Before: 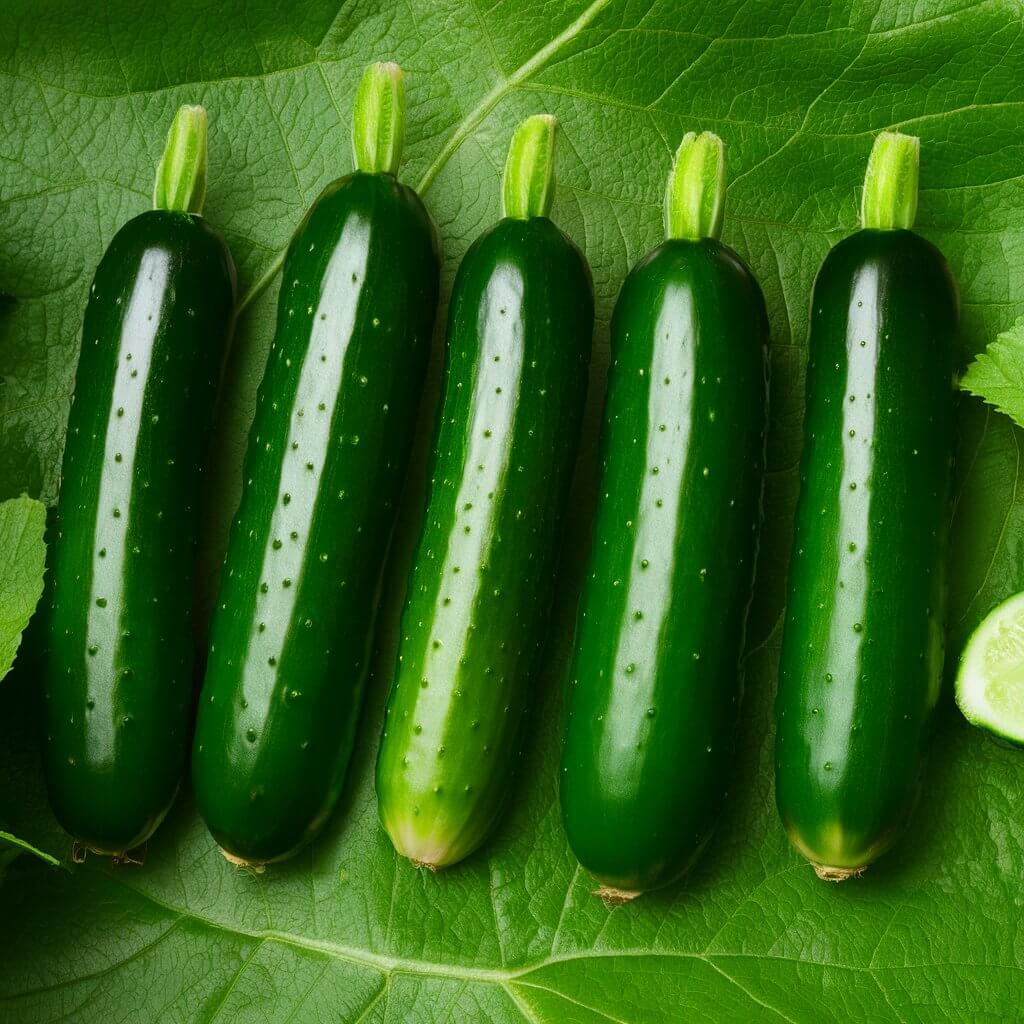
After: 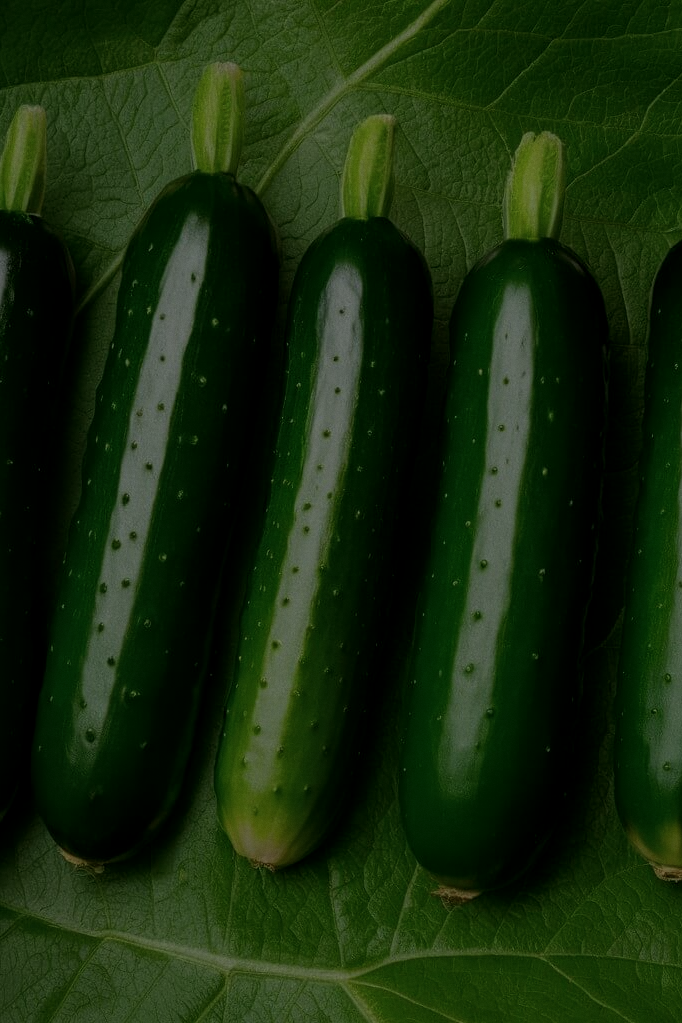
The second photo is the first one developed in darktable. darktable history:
grain: coarseness 0.09 ISO, strength 10%
exposure: exposure -2.446 EV, compensate highlight preservation false
white balance: red 1.009, blue 0.985
contrast brightness saturation: saturation -0.05
crop and rotate: left 15.754%, right 17.579%
local contrast: highlights 100%, shadows 100%, detail 120%, midtone range 0.2
